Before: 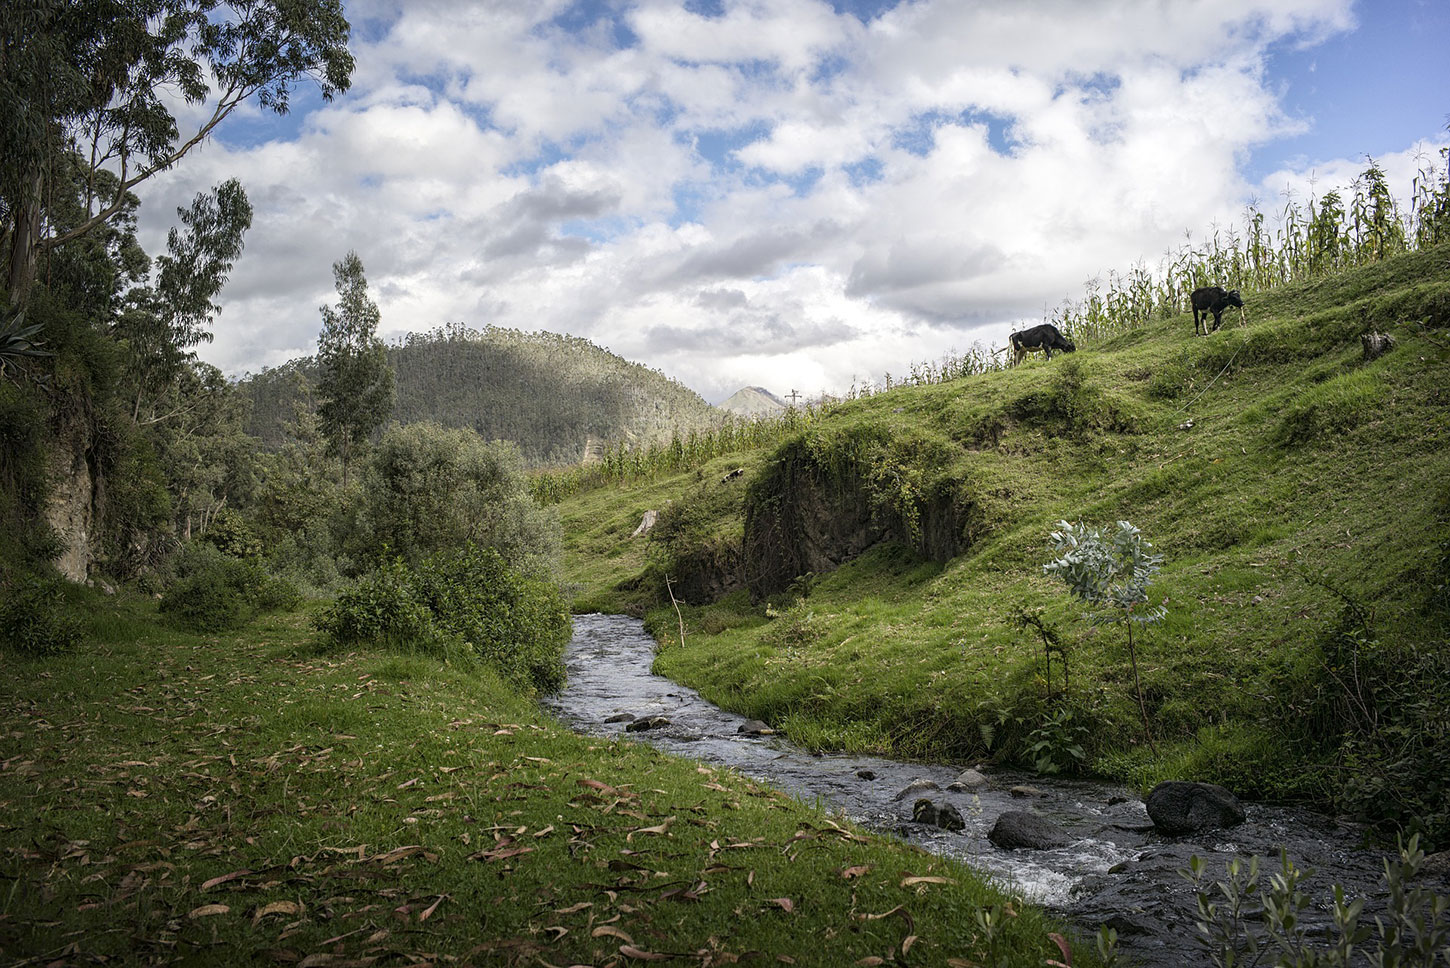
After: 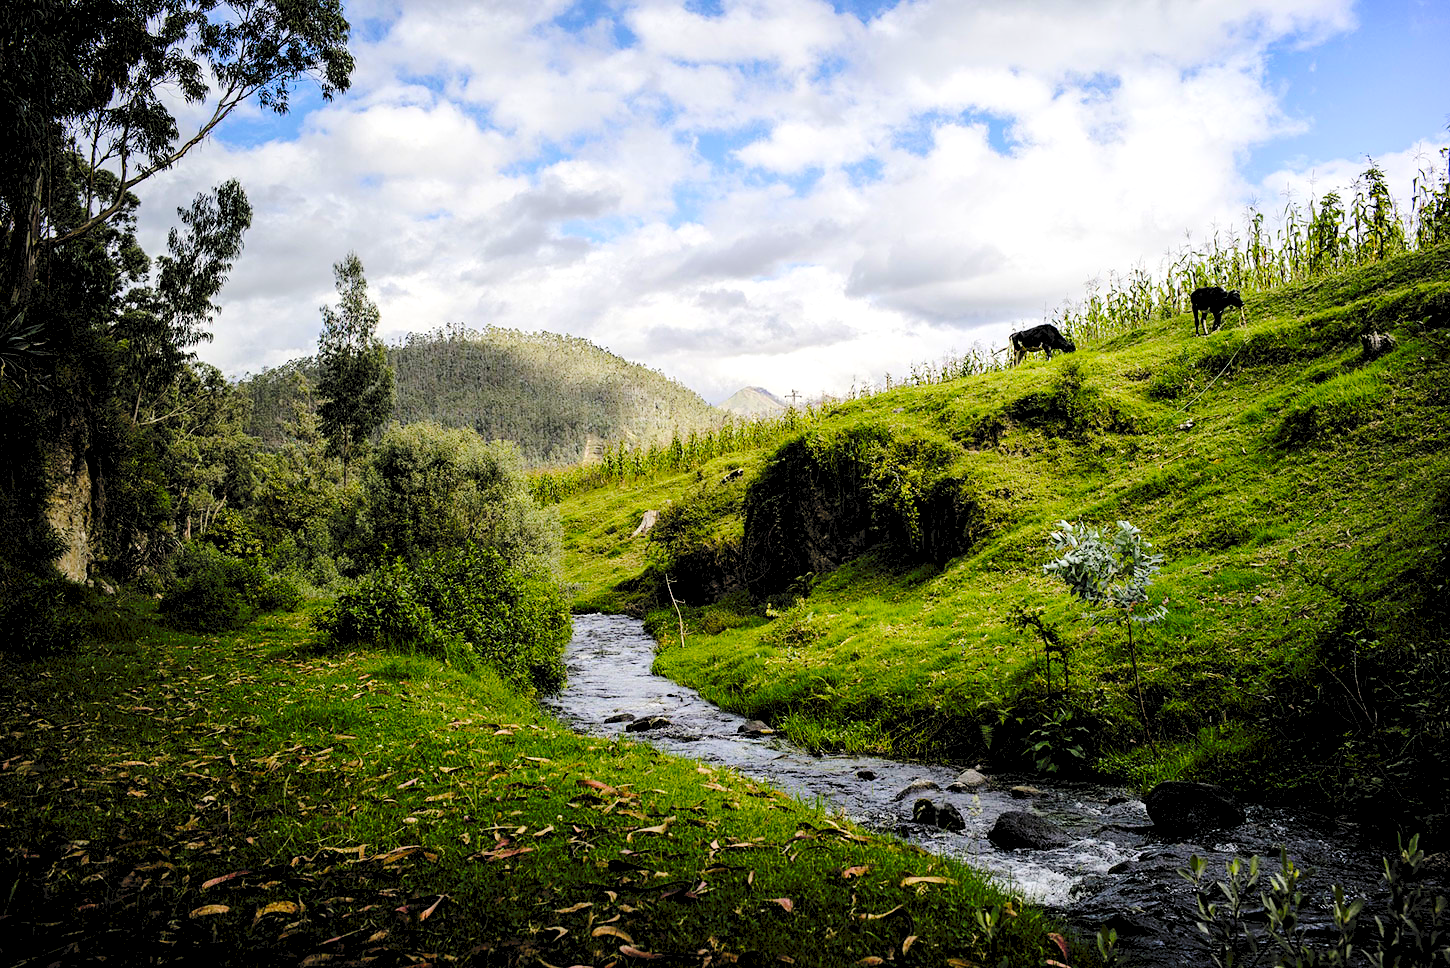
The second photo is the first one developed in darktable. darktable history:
tone curve: curves: ch0 [(0, 0) (0.003, 0.074) (0.011, 0.079) (0.025, 0.083) (0.044, 0.095) (0.069, 0.097) (0.1, 0.11) (0.136, 0.131) (0.177, 0.159) (0.224, 0.209) (0.277, 0.279) (0.335, 0.367) (0.399, 0.455) (0.468, 0.538) (0.543, 0.621) (0.623, 0.699) (0.709, 0.782) (0.801, 0.848) (0.898, 0.924) (1, 1)], preserve colors none
contrast brightness saturation: contrast 0.09, saturation 0.28
rgb levels: levels [[0.034, 0.472, 0.904], [0, 0.5, 1], [0, 0.5, 1]]
color balance rgb: perceptual saturation grading › global saturation 25%, perceptual brilliance grading › mid-tones 10%, perceptual brilliance grading › shadows 15%, global vibrance 20%
